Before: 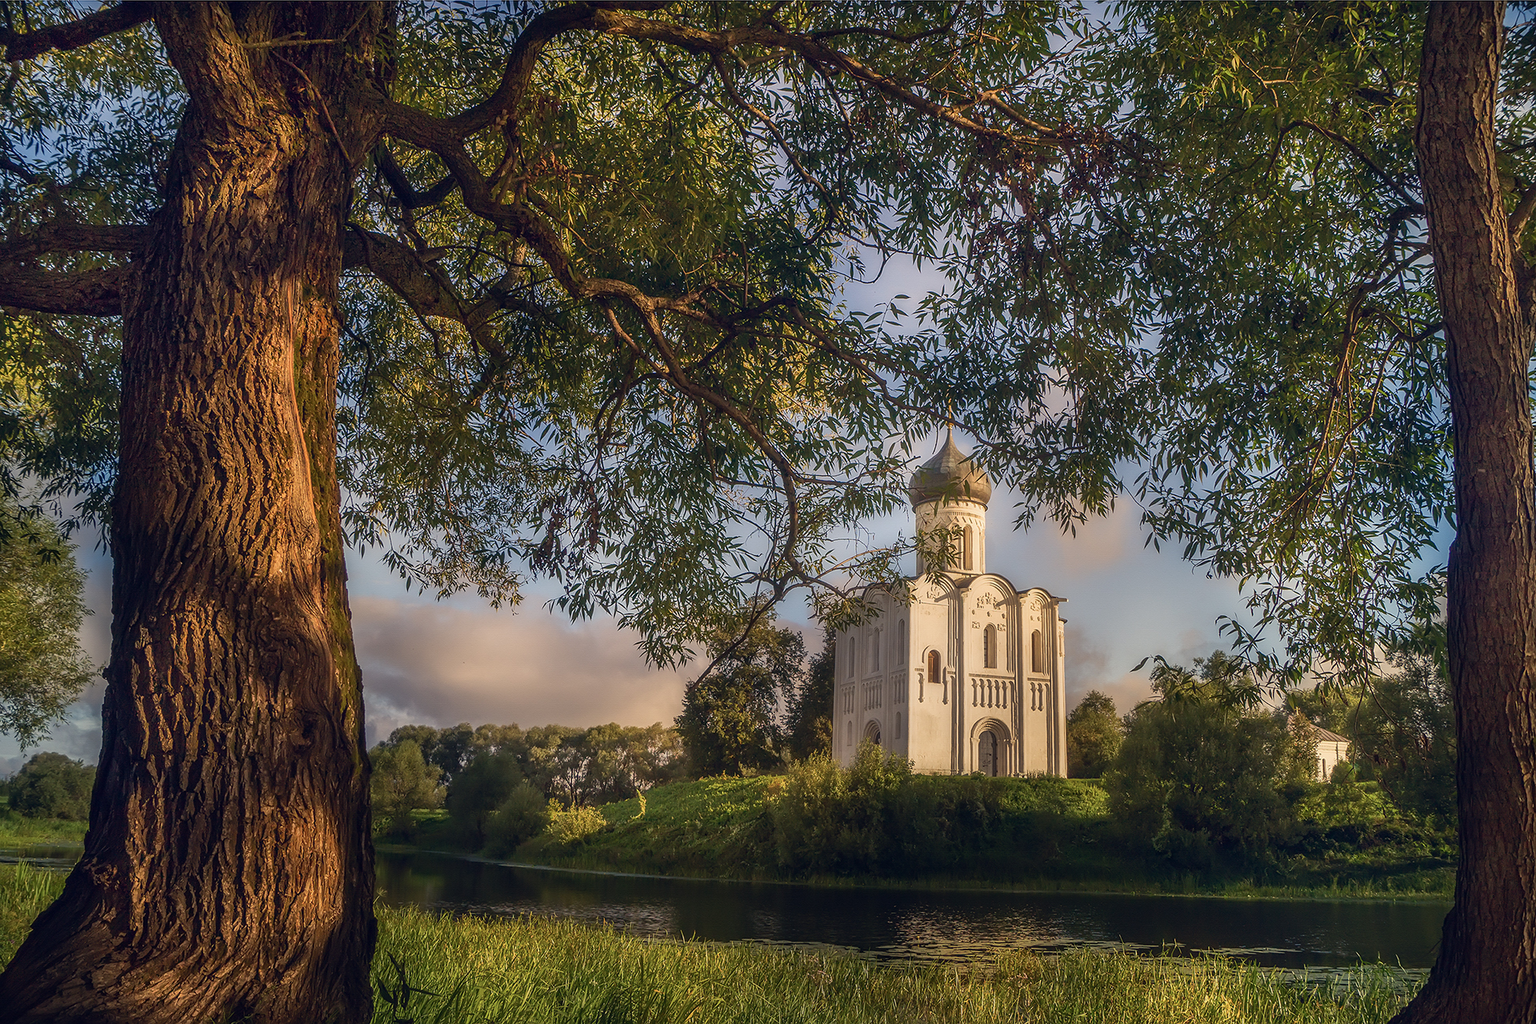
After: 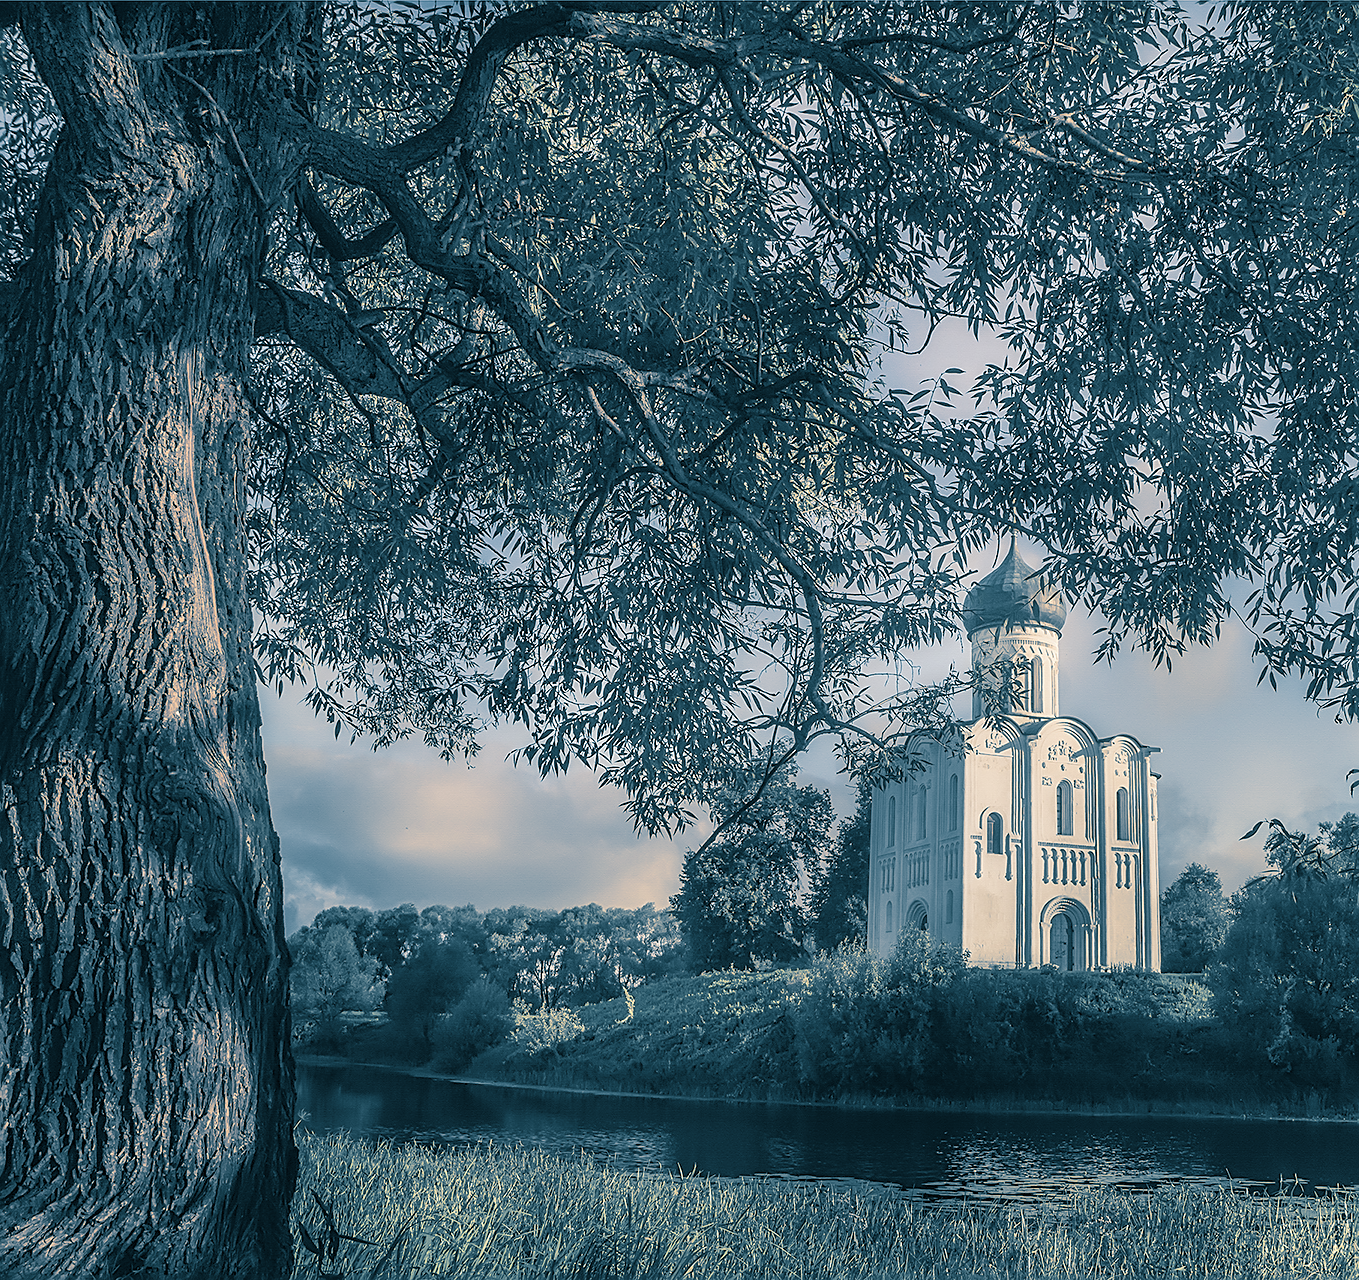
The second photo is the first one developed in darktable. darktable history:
crop and rotate: left 9.061%, right 20.142%
contrast brightness saturation: brightness 0.18, saturation -0.5
split-toning: shadows › hue 212.4°, balance -70
sharpen: on, module defaults
tone equalizer: -7 EV 0.13 EV, smoothing diameter 25%, edges refinement/feathering 10, preserve details guided filter
